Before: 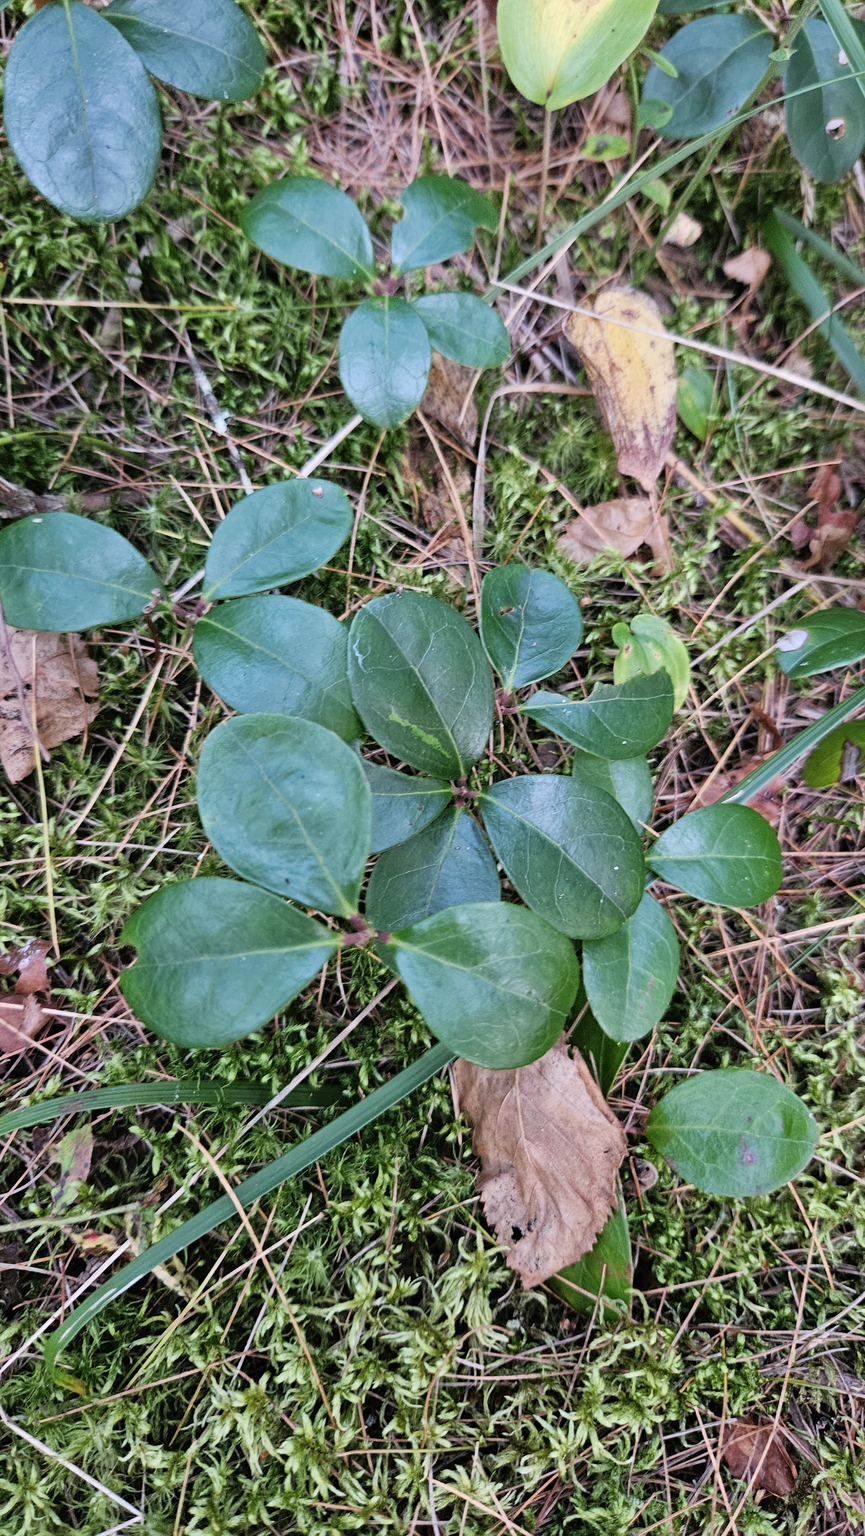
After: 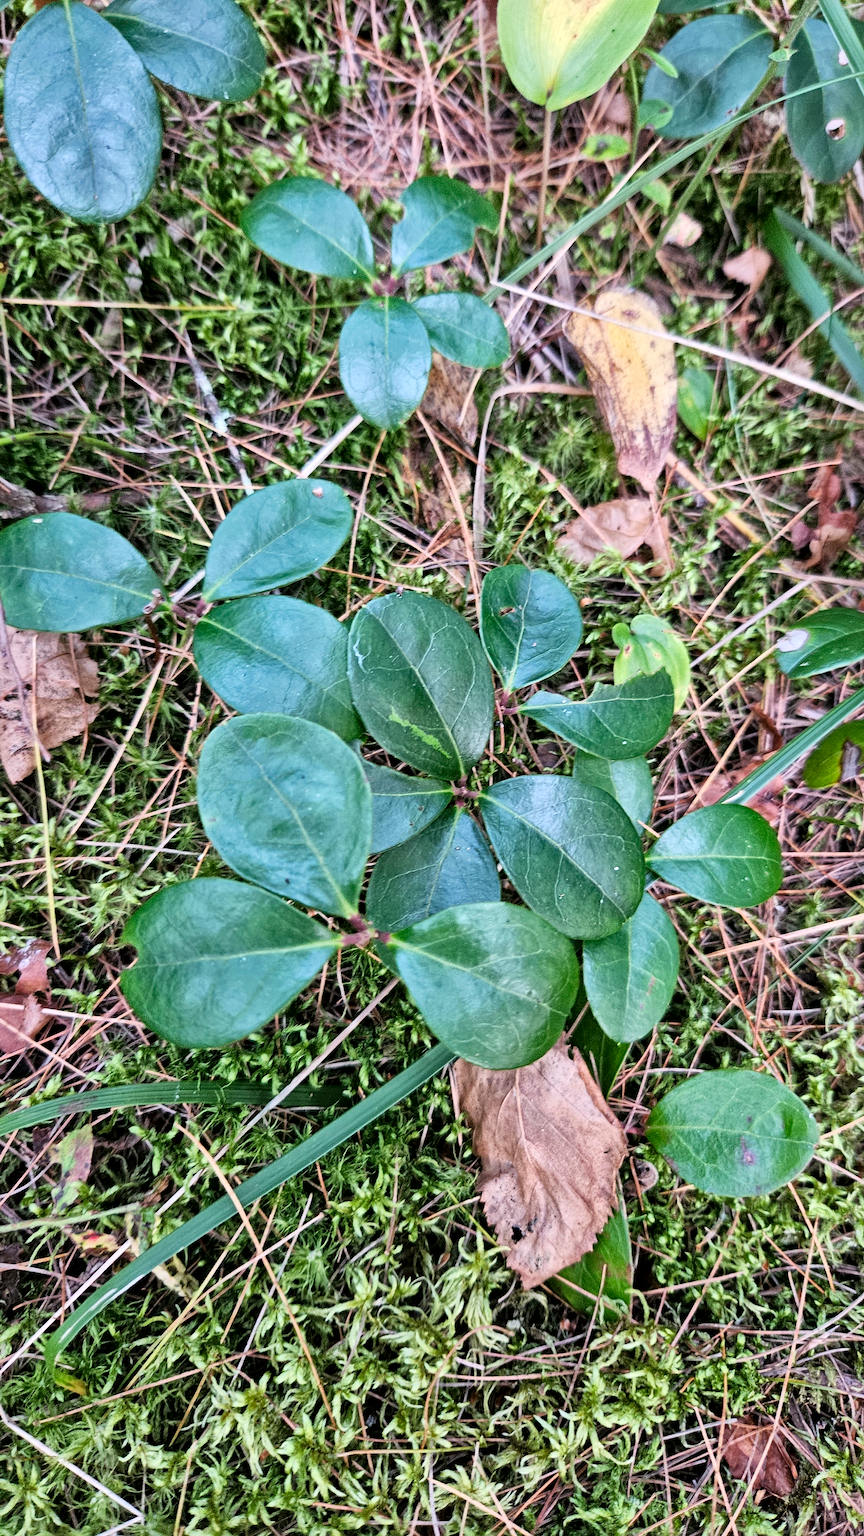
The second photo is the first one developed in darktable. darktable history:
local contrast: mode bilateral grid, contrast 20, coarseness 50, detail 161%, midtone range 0.2
tone curve: curves: ch0 [(0, 0) (0.641, 0.691) (1, 1)]
